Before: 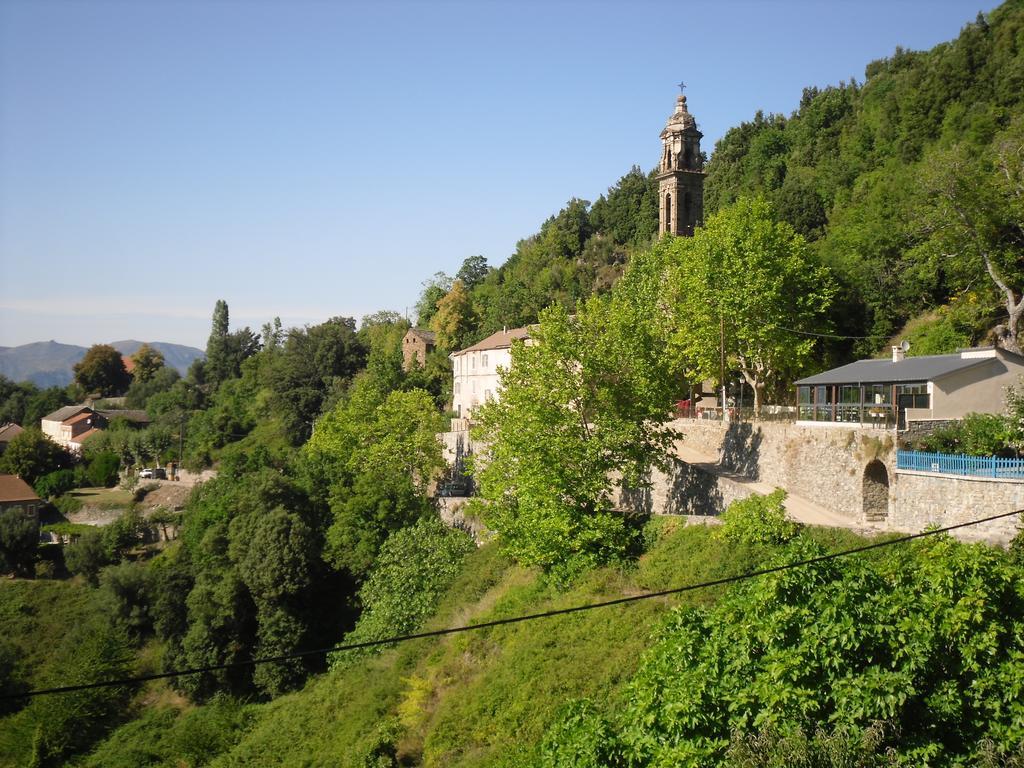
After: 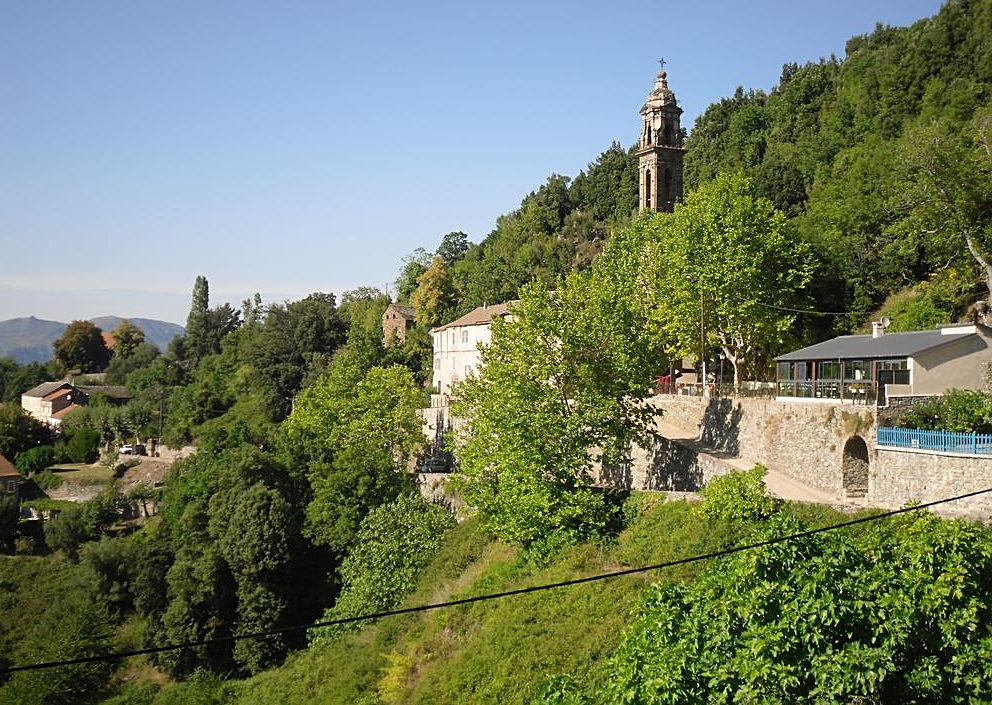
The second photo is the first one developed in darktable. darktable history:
sharpen: on, module defaults
crop: left 1.964%, top 3.251%, right 1.122%, bottom 4.933%
